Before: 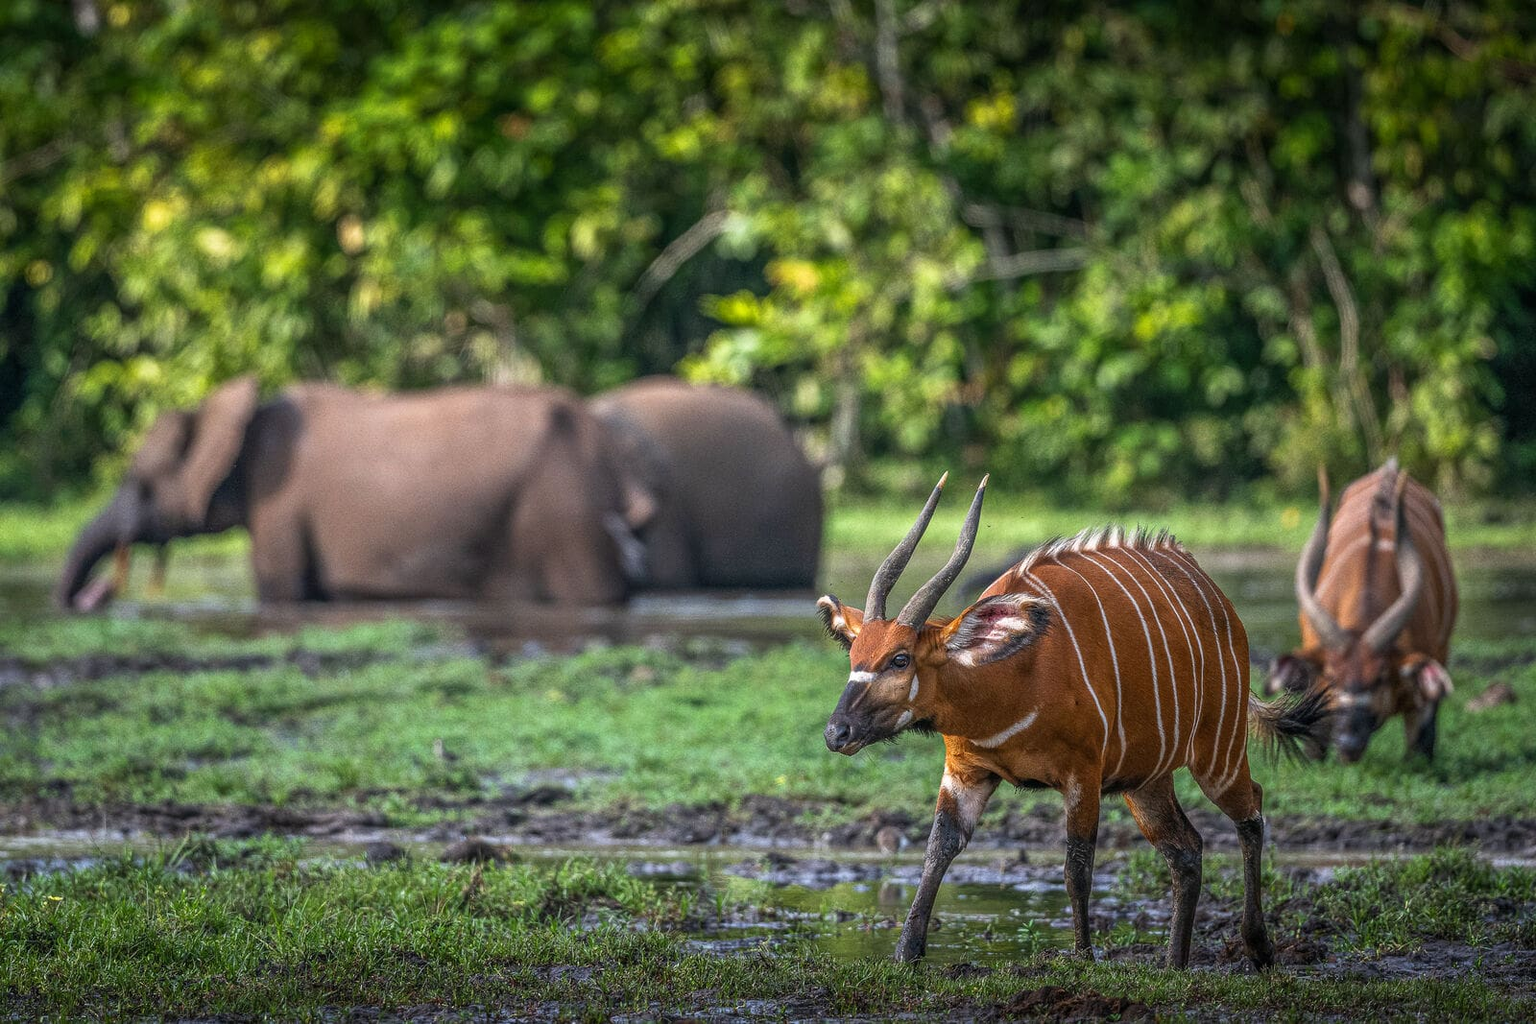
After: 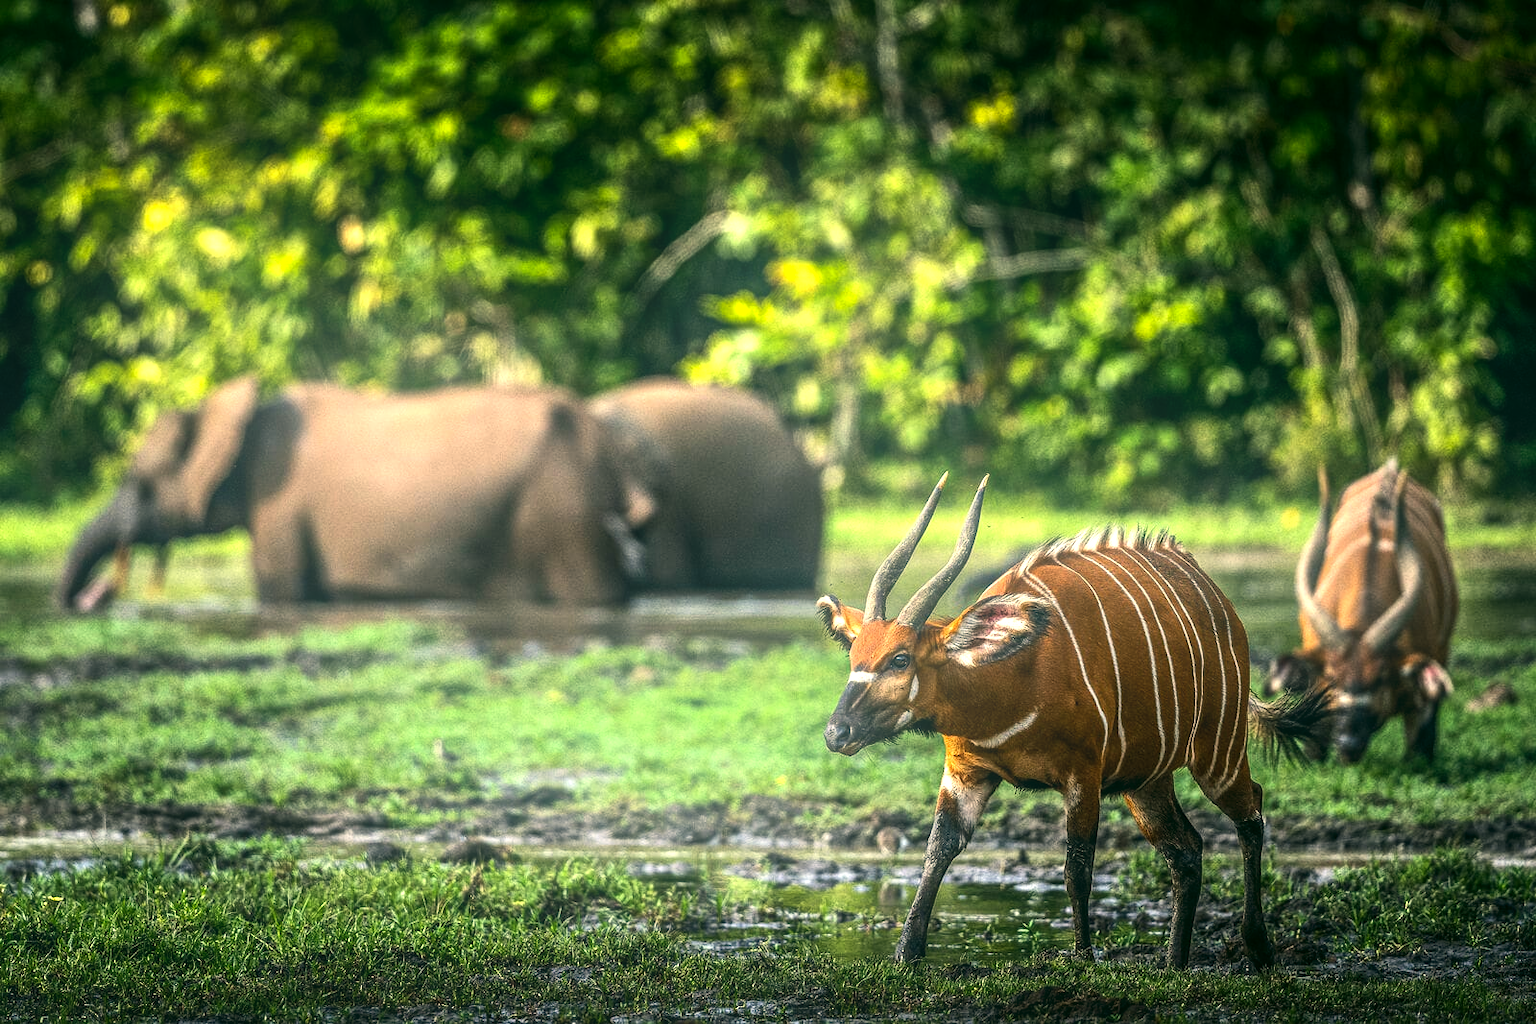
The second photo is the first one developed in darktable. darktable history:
tone equalizer: -8 EV -1.08 EV, -7 EV -1.01 EV, -6 EV -0.867 EV, -5 EV -0.578 EV, -3 EV 0.578 EV, -2 EV 0.867 EV, -1 EV 1.01 EV, +0 EV 1.08 EV, edges refinement/feathering 500, mask exposure compensation -1.57 EV, preserve details no
white balance: red 1.029, blue 0.92
bloom: on, module defaults
color correction: highlights a* -0.482, highlights b* 9.48, shadows a* -9.48, shadows b* 0.803
